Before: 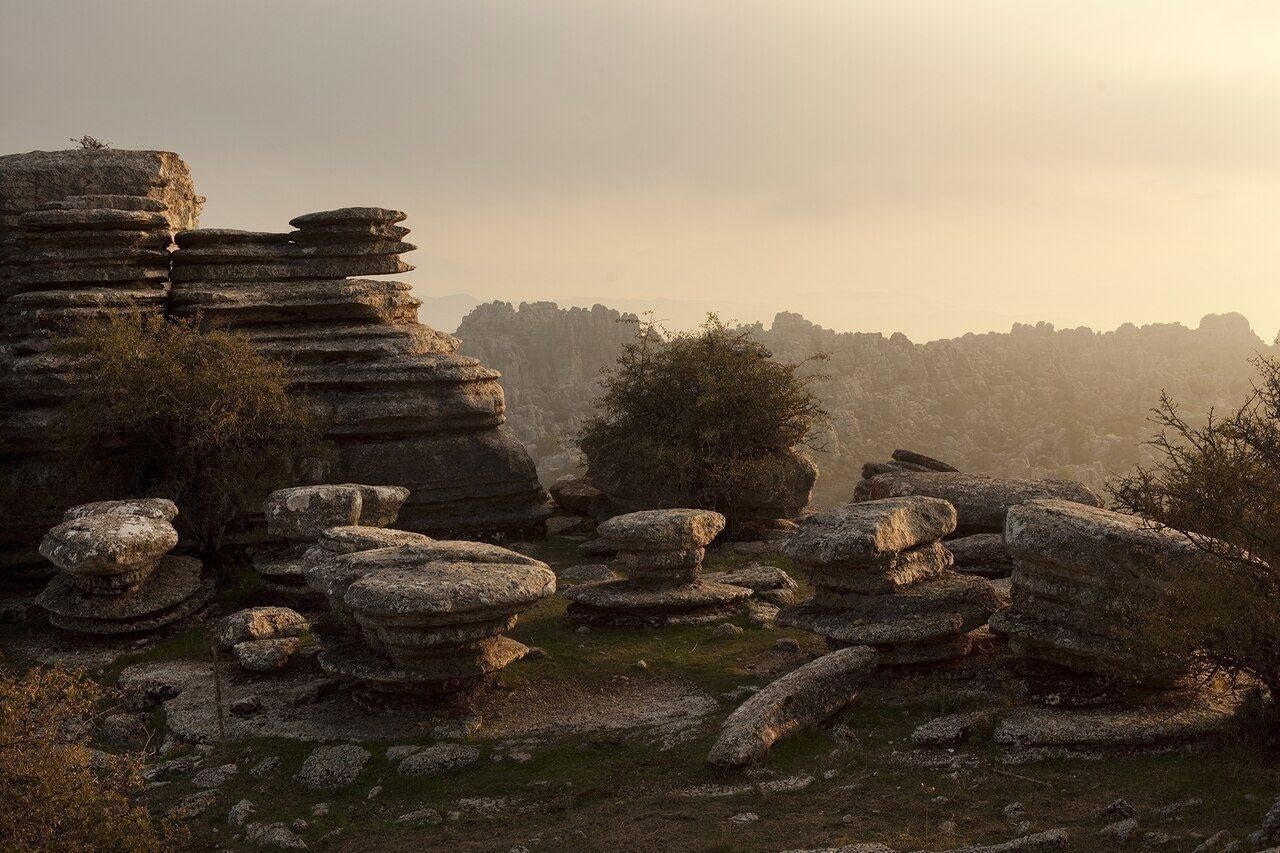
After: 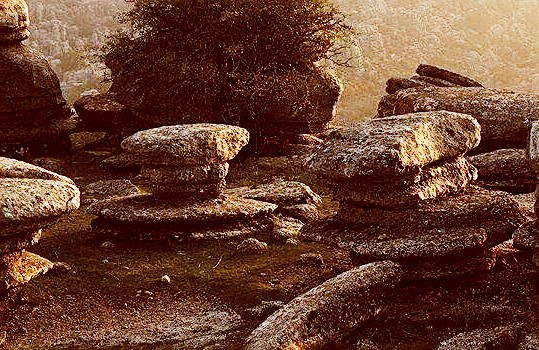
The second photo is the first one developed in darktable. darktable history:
sharpen: on, module defaults
crop: left 37.221%, top 45.169%, right 20.63%, bottom 13.777%
base curve: curves: ch0 [(0, 0) (0.007, 0.004) (0.027, 0.03) (0.046, 0.07) (0.207, 0.54) (0.442, 0.872) (0.673, 0.972) (1, 1)], preserve colors none
color balance: lift [1, 1.015, 1.004, 0.985], gamma [1, 0.958, 0.971, 1.042], gain [1, 0.956, 0.977, 1.044]
